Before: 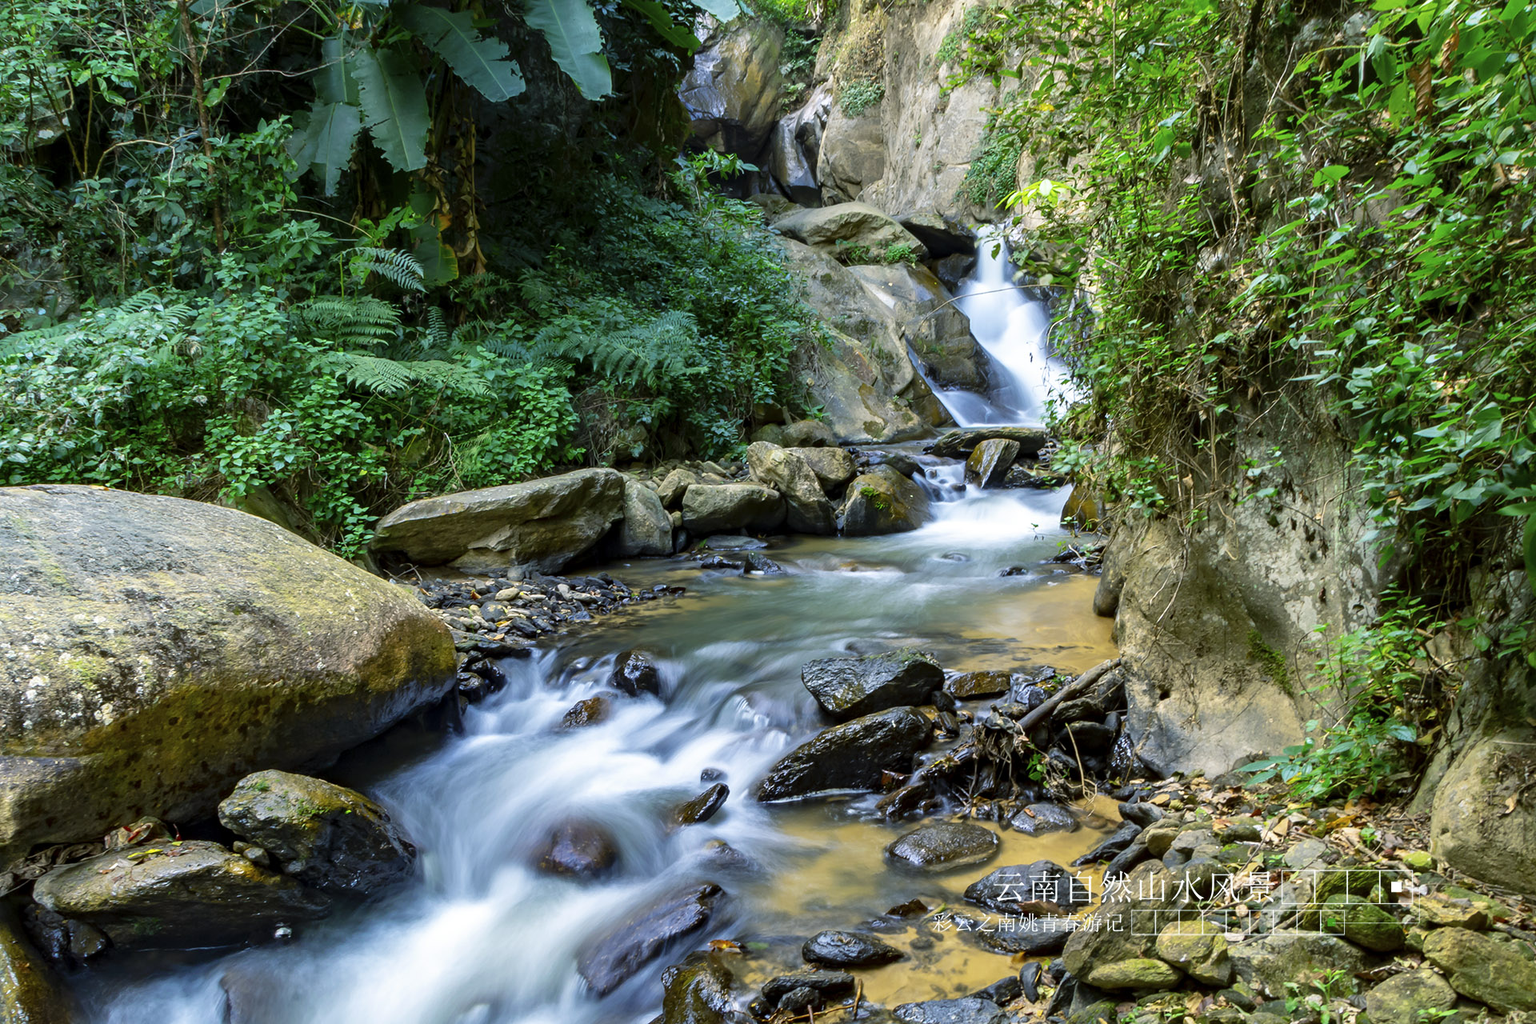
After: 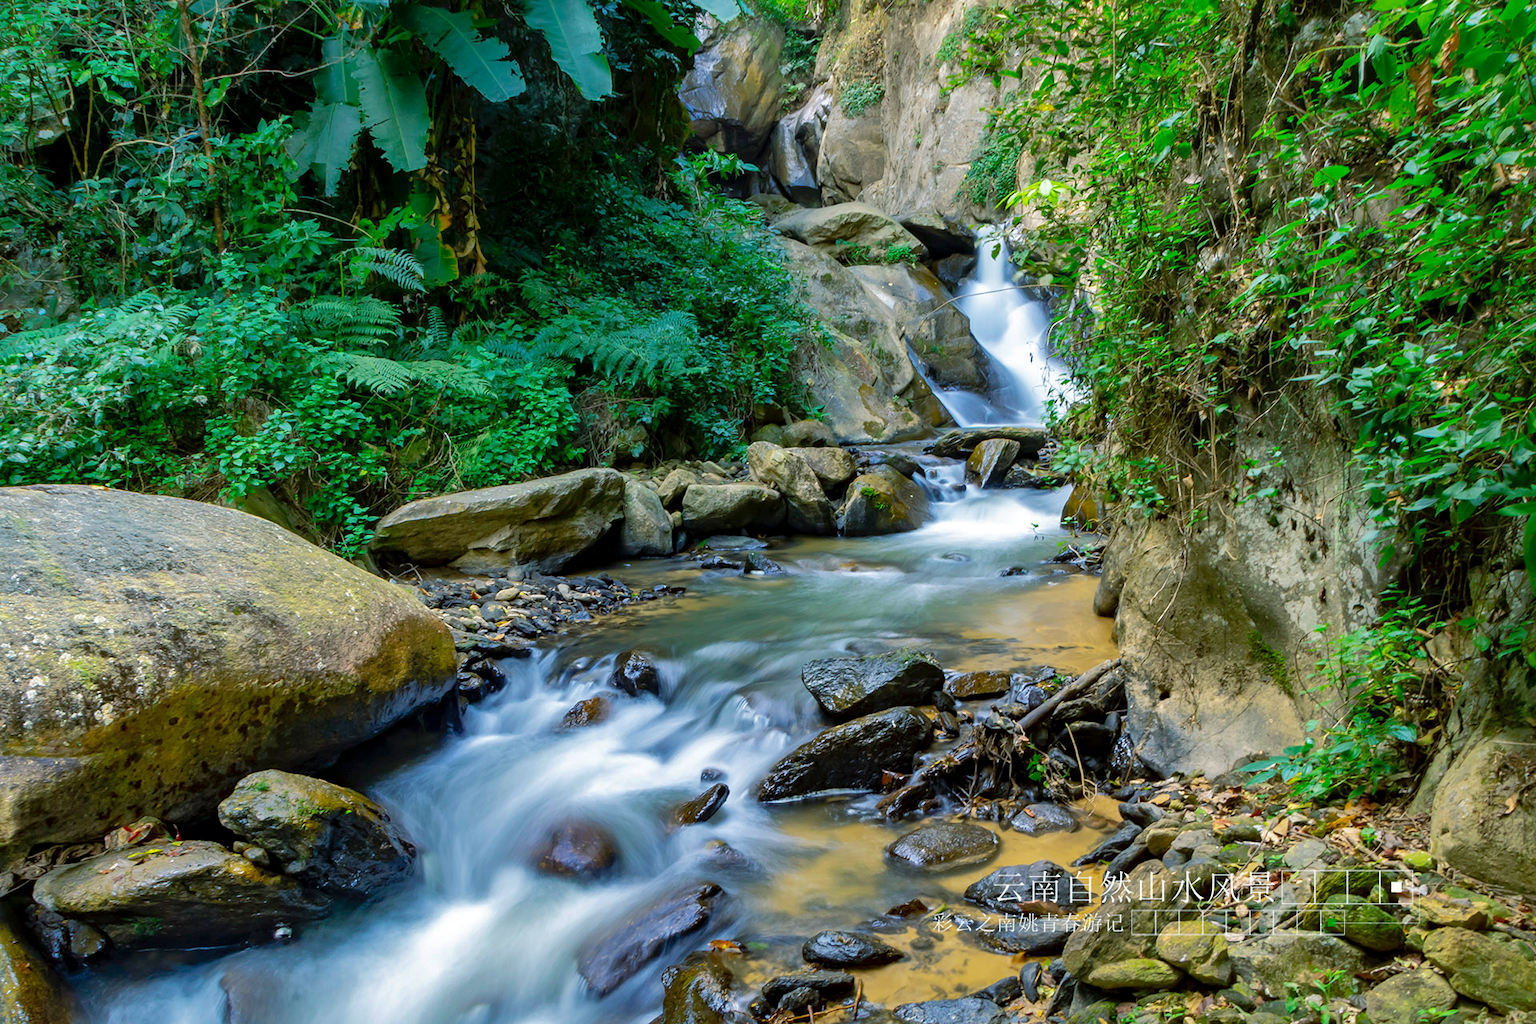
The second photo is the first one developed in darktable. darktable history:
color balance rgb: perceptual saturation grading › global saturation 1.323%, perceptual saturation grading › highlights -1.341%, perceptual saturation grading › mid-tones 4.472%, perceptual saturation grading › shadows 7.932%
shadows and highlights: highlights -59.74
